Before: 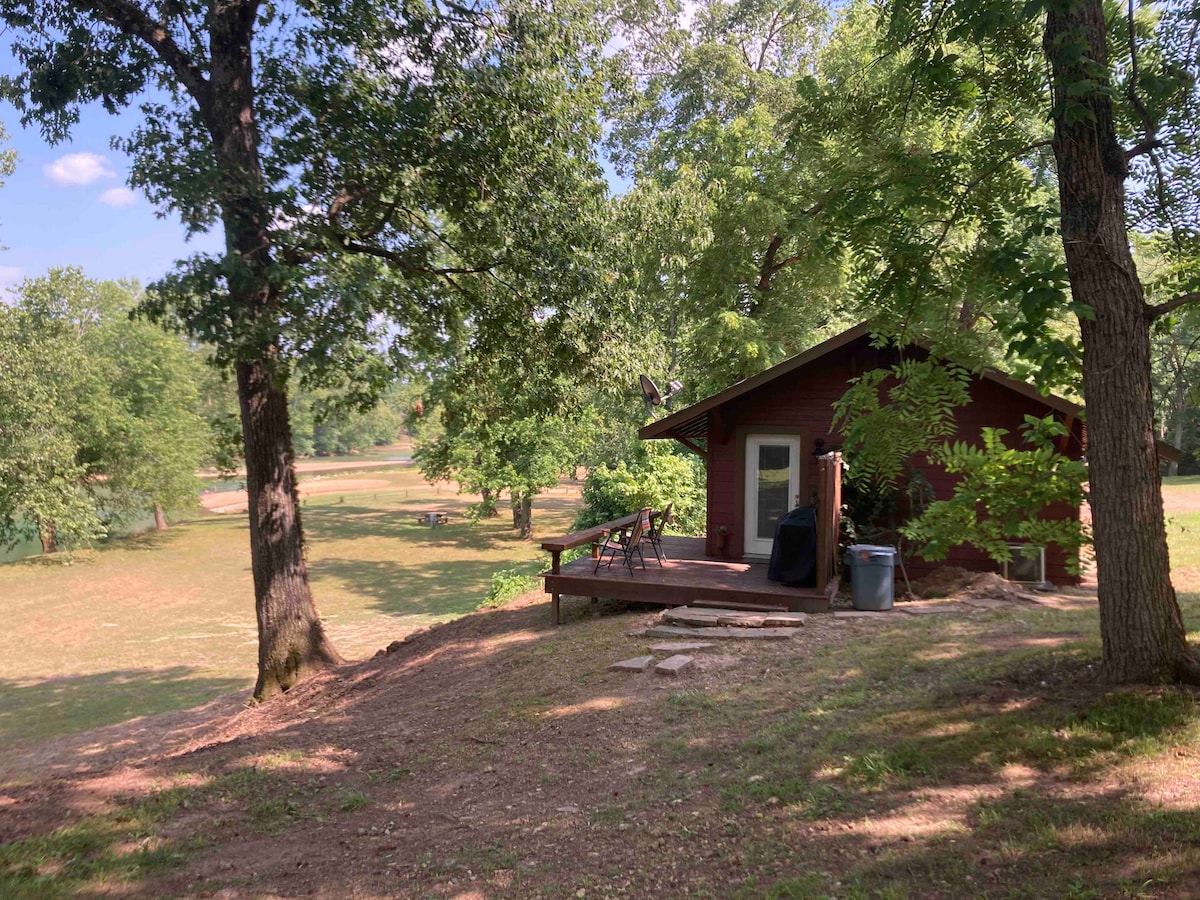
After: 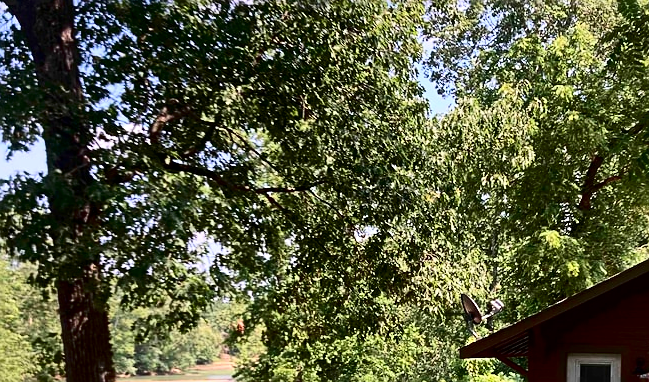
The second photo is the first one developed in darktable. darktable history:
crop: left 14.962%, top 9.05%, right 30.909%, bottom 48.457%
contrast brightness saturation: contrast 0.339, brightness -0.071, saturation 0.168
tone curve: color space Lab, independent channels, preserve colors none
sharpen: on, module defaults
local contrast: mode bilateral grid, contrast 19, coarseness 50, detail 119%, midtone range 0.2
